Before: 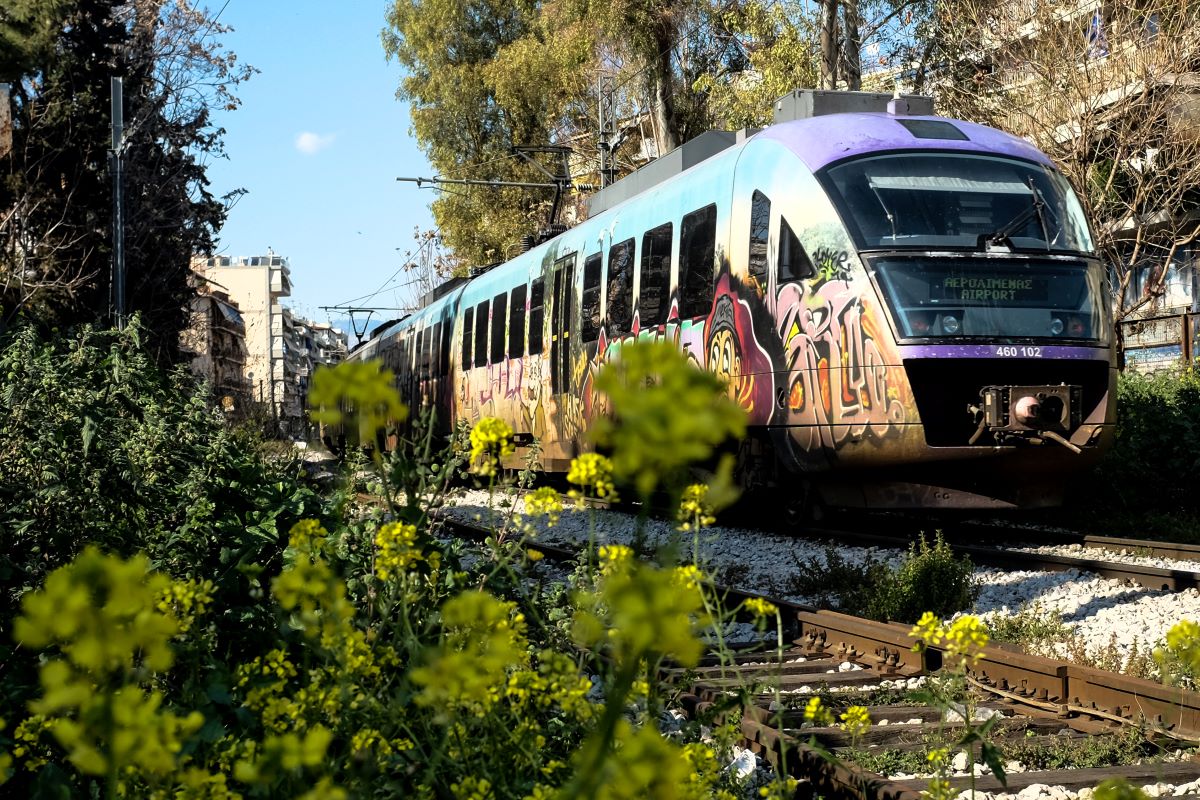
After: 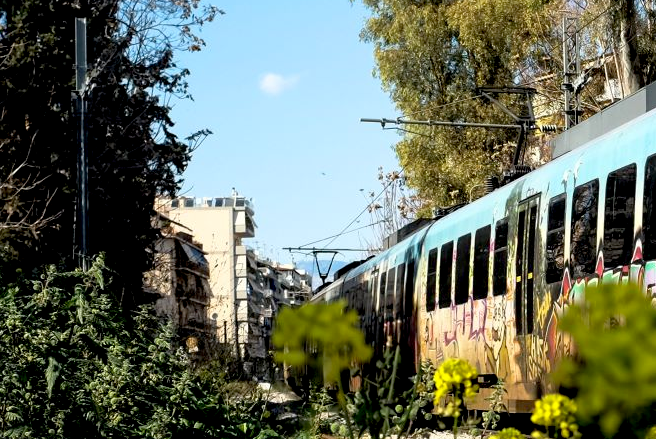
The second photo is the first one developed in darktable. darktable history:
crop and rotate: left 3.047%, top 7.509%, right 42.236%, bottom 37.598%
exposure: black level correction 0.009, exposure 0.014 EV, compensate highlight preservation false
